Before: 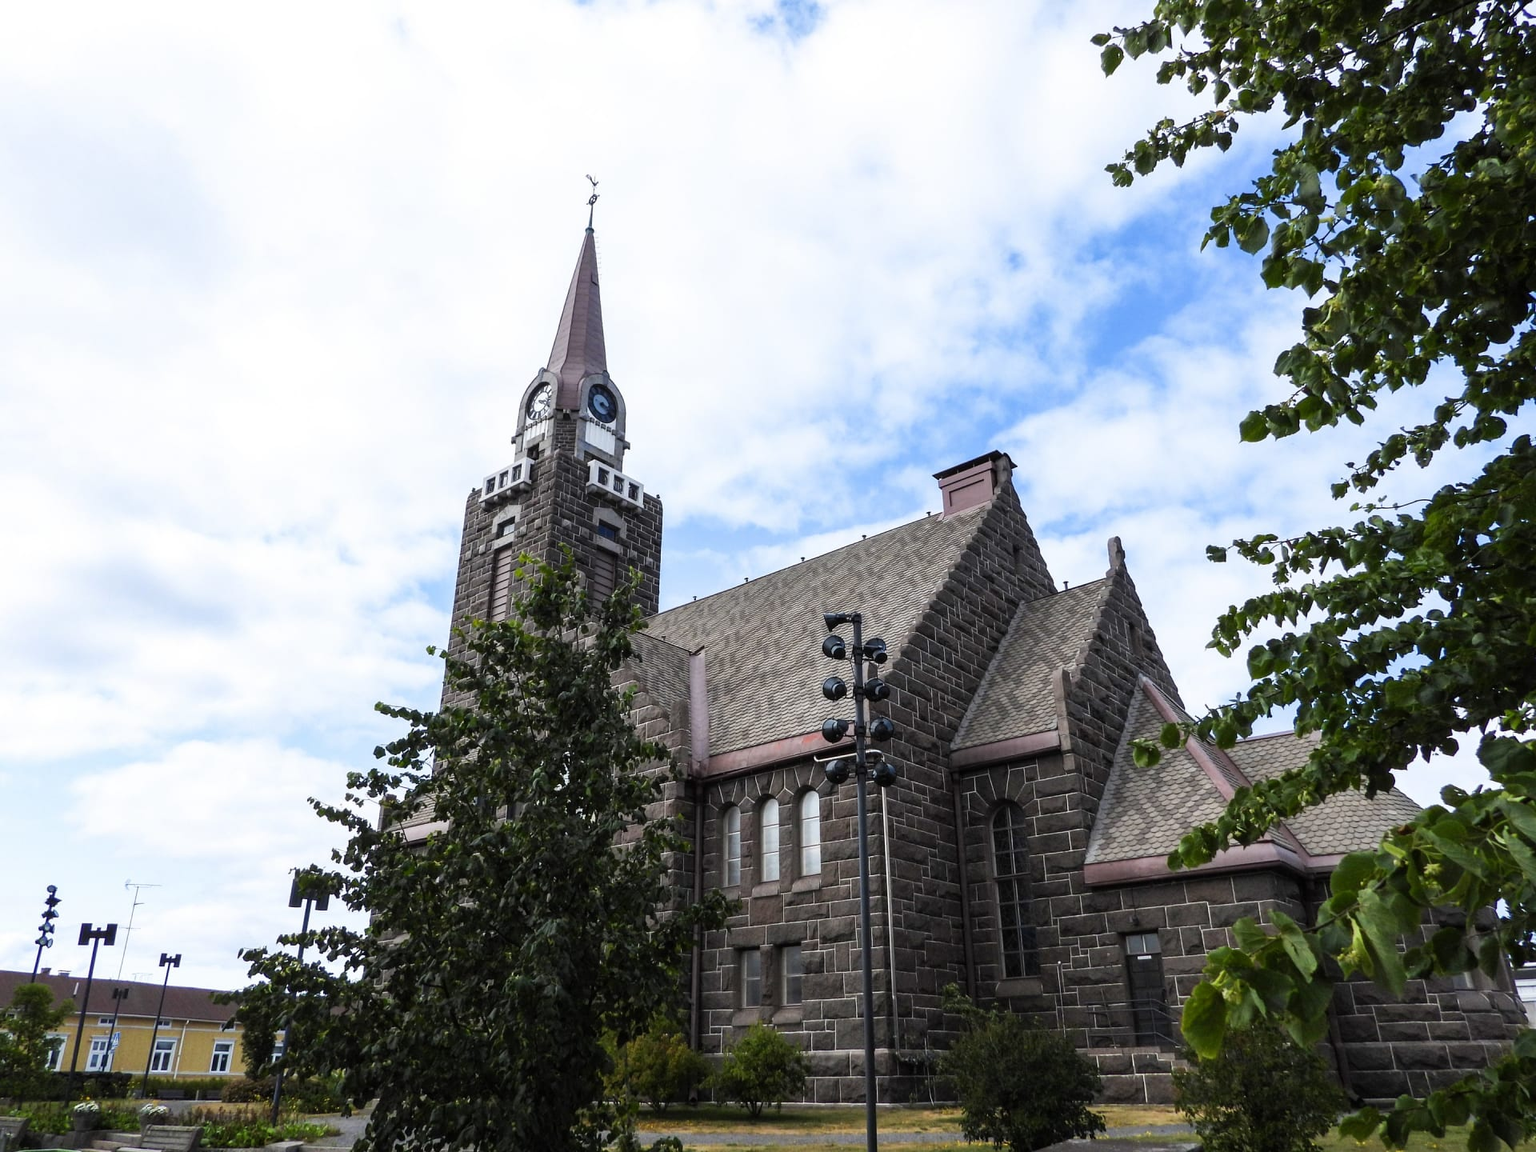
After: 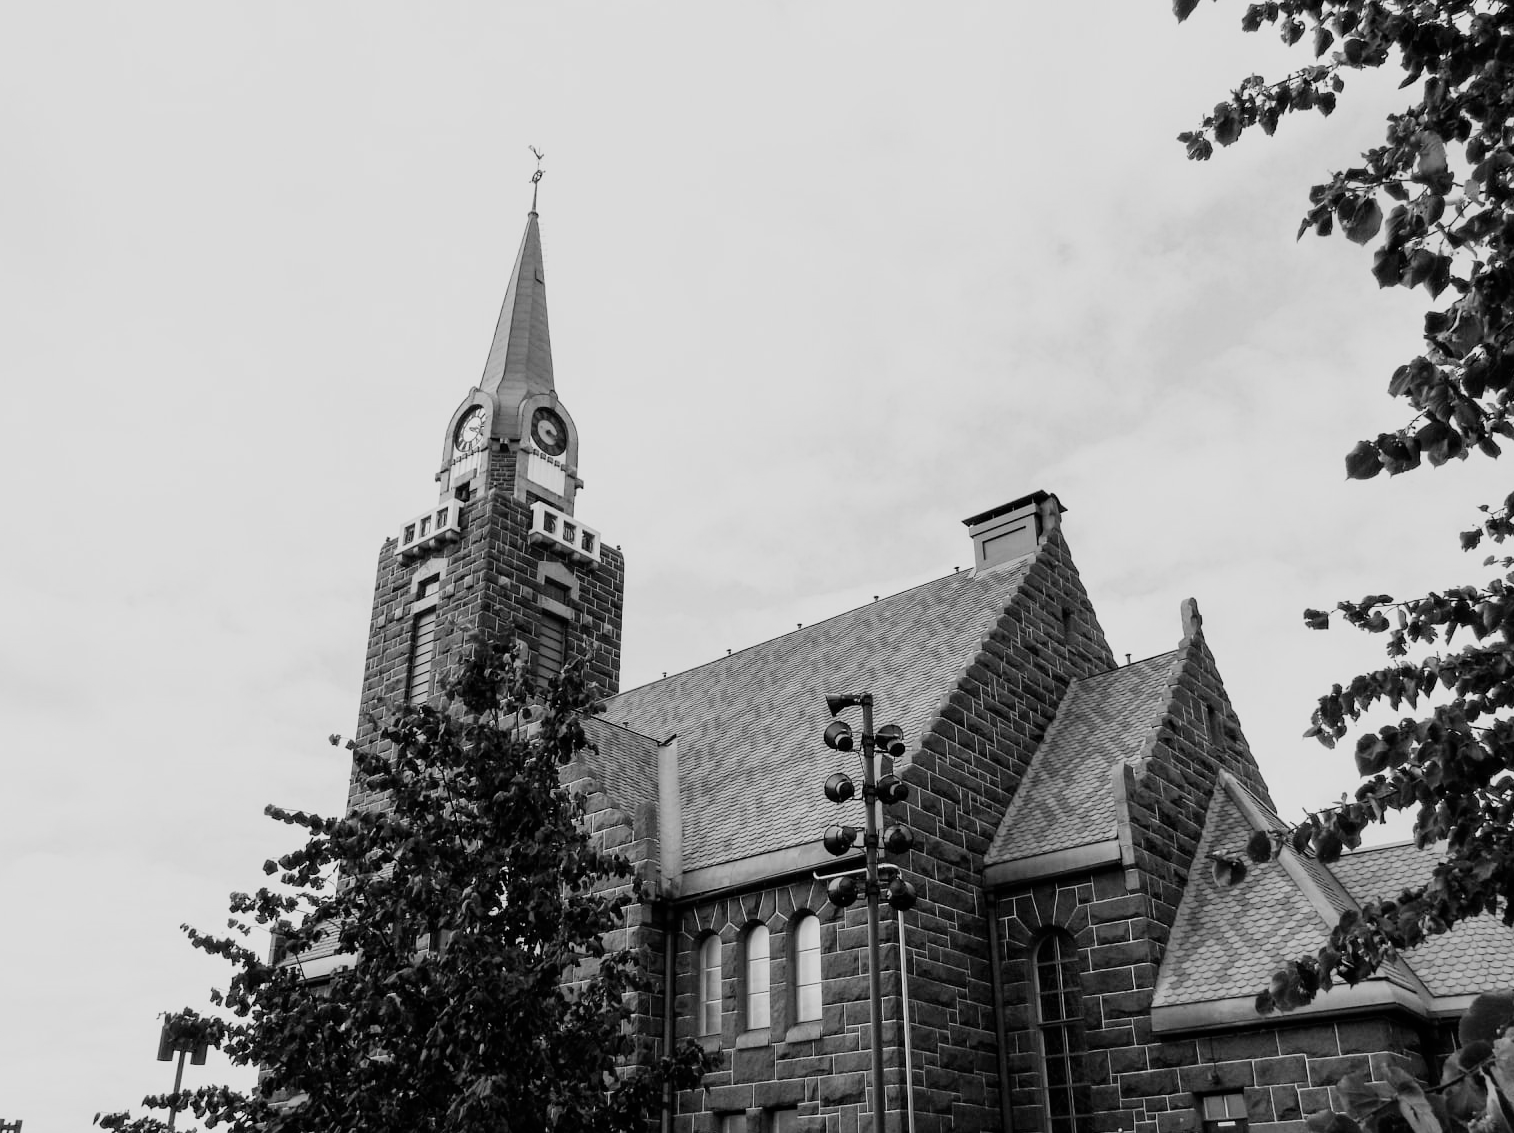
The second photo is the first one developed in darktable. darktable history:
color calibration: output gray [0.253, 0.26, 0.487, 0], illuminant custom, x 0.262, y 0.521, temperature 7030.19 K
crop and rotate: left 10.63%, top 5.115%, right 10.495%, bottom 16.159%
filmic rgb: black relative exposure -7.37 EV, white relative exposure 5.06 EV, hardness 3.21, color science v4 (2020), iterations of high-quality reconstruction 0
